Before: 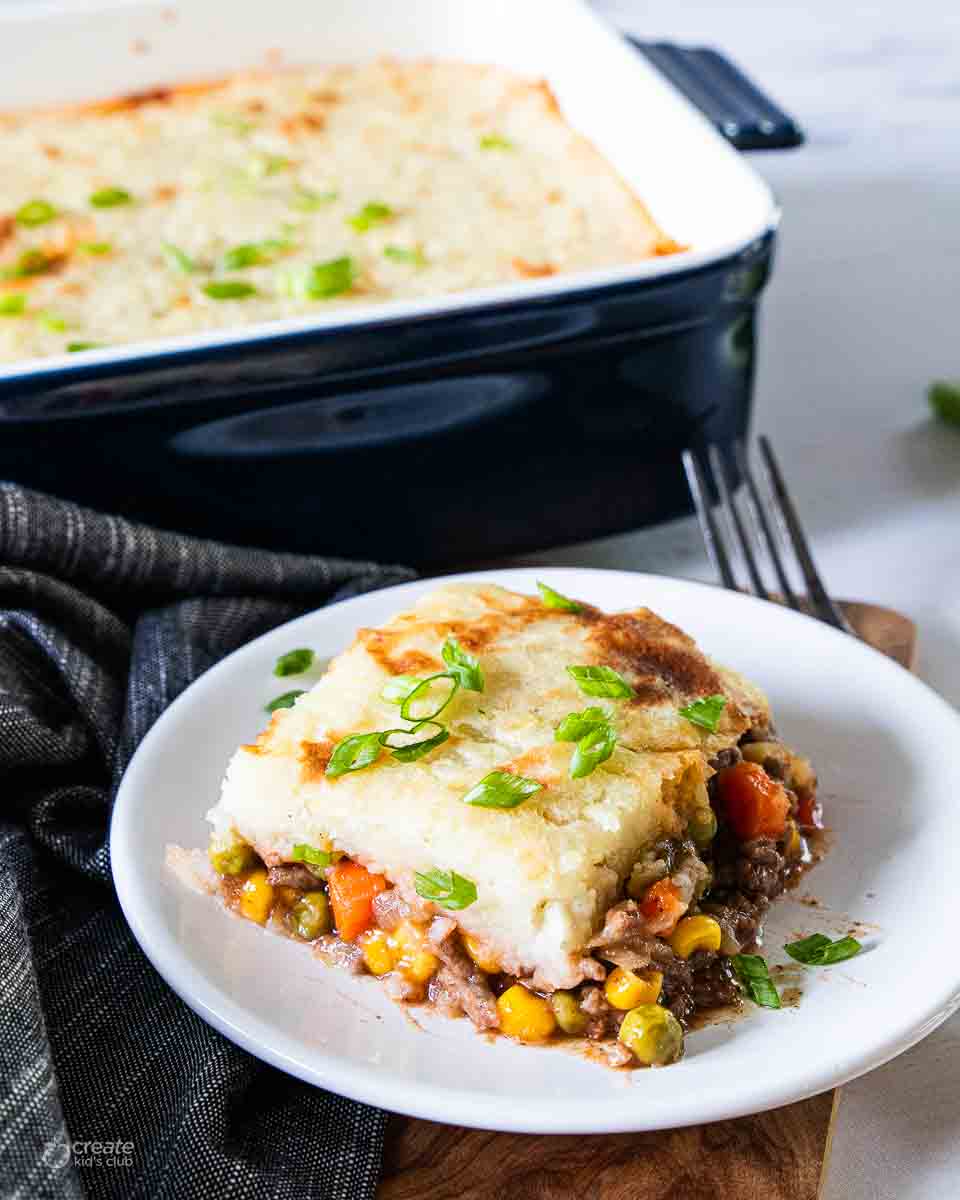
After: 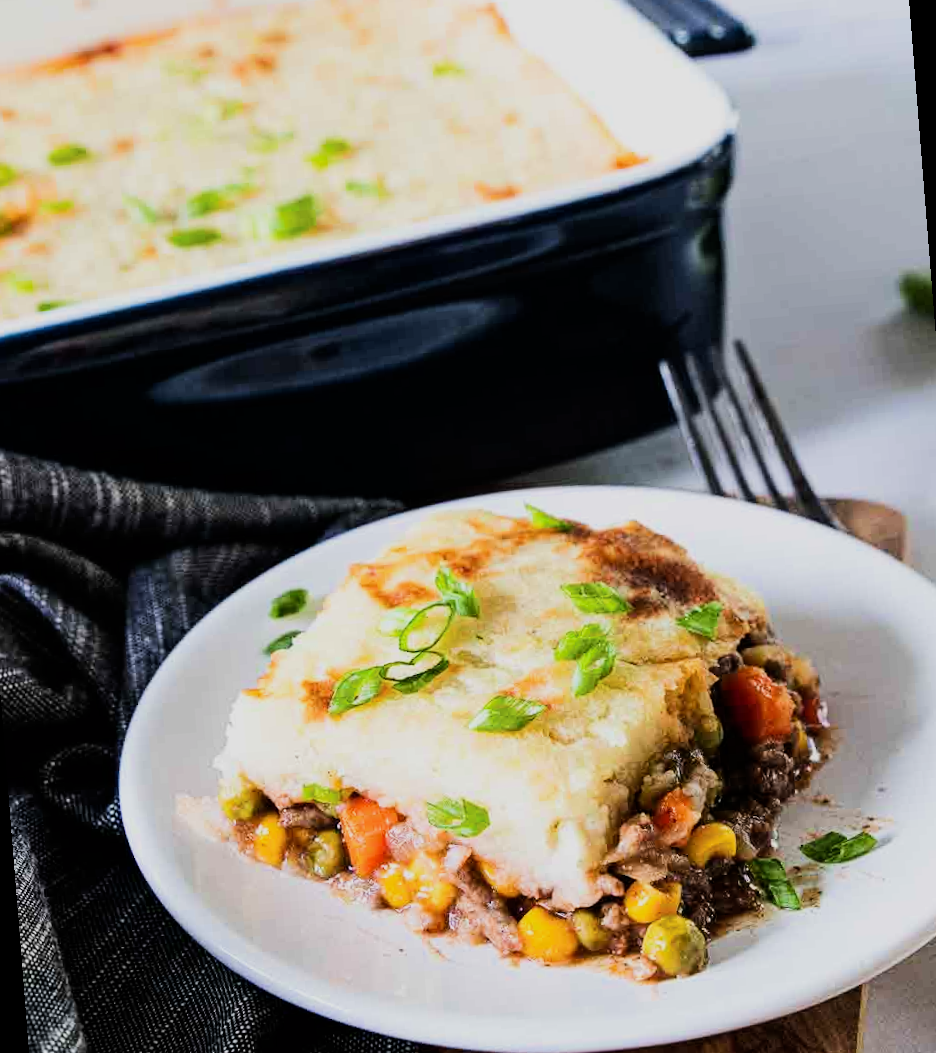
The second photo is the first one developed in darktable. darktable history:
rotate and perspective: rotation -4.57°, crop left 0.054, crop right 0.944, crop top 0.087, crop bottom 0.914
filmic rgb: black relative exposure -7.5 EV, white relative exposure 5 EV, hardness 3.31, contrast 1.3, contrast in shadows safe
